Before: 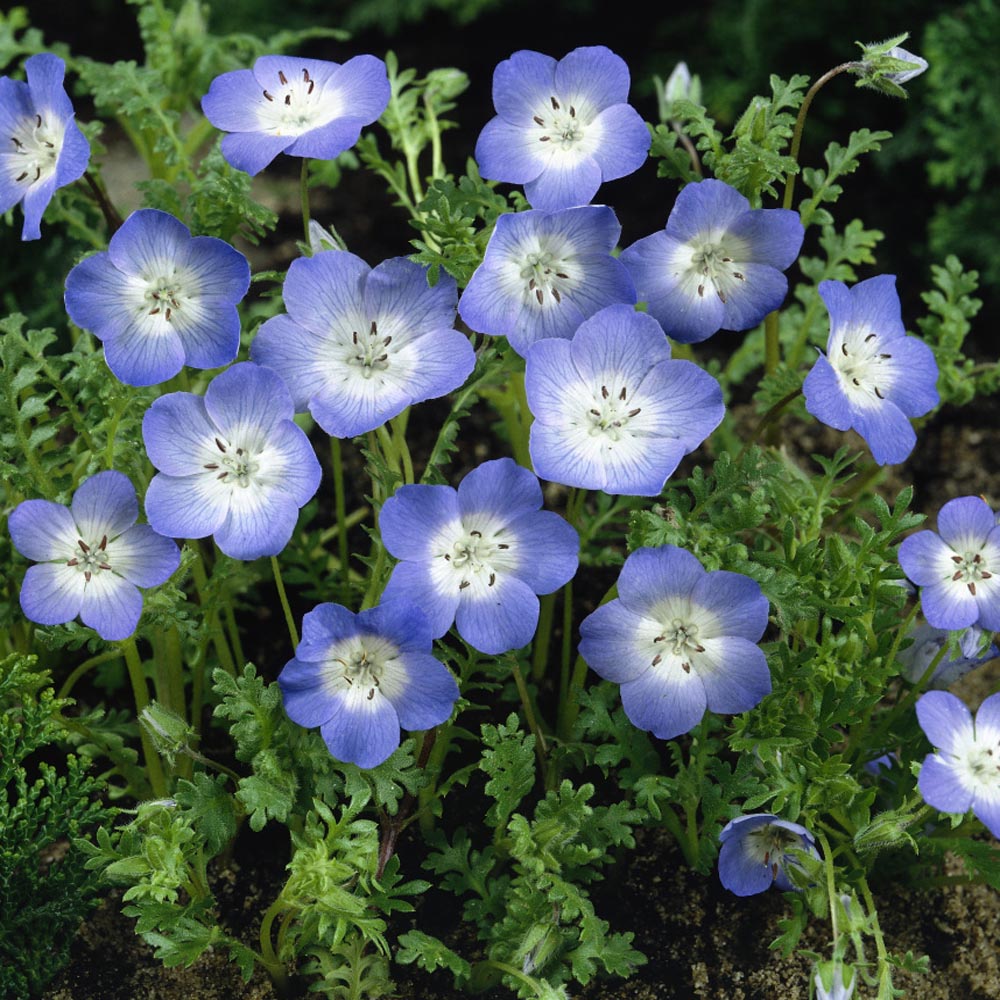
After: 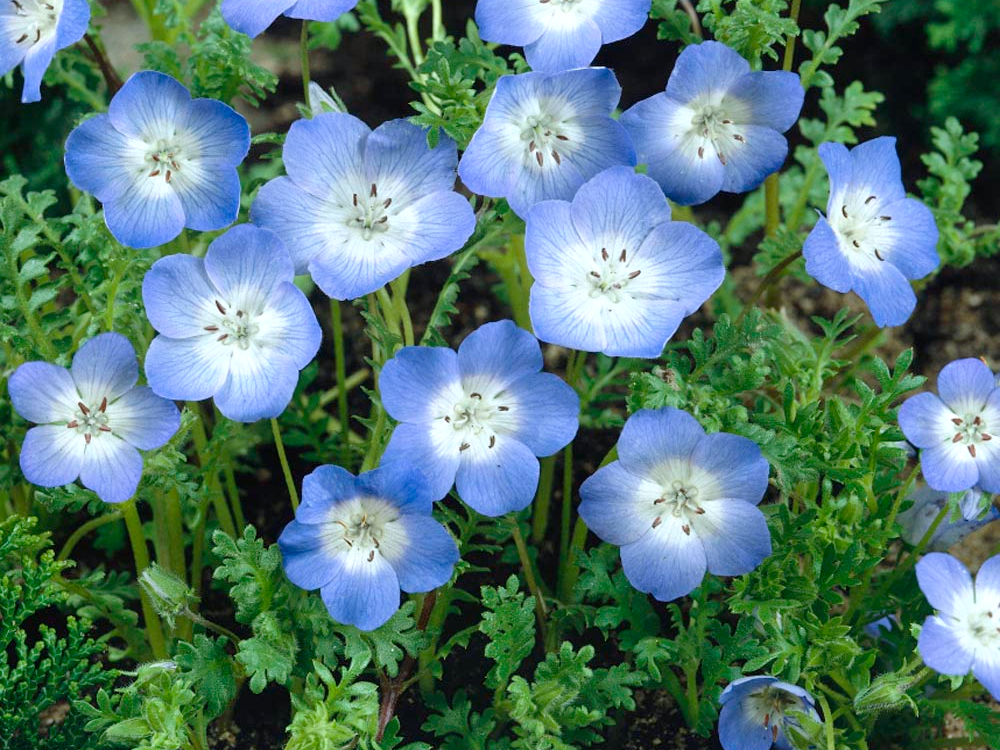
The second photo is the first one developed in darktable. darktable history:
exposure: exposure 0.131 EV, compensate highlight preservation false
crop: top 13.819%, bottom 11.169%
white balance: red 0.967, blue 1.049
